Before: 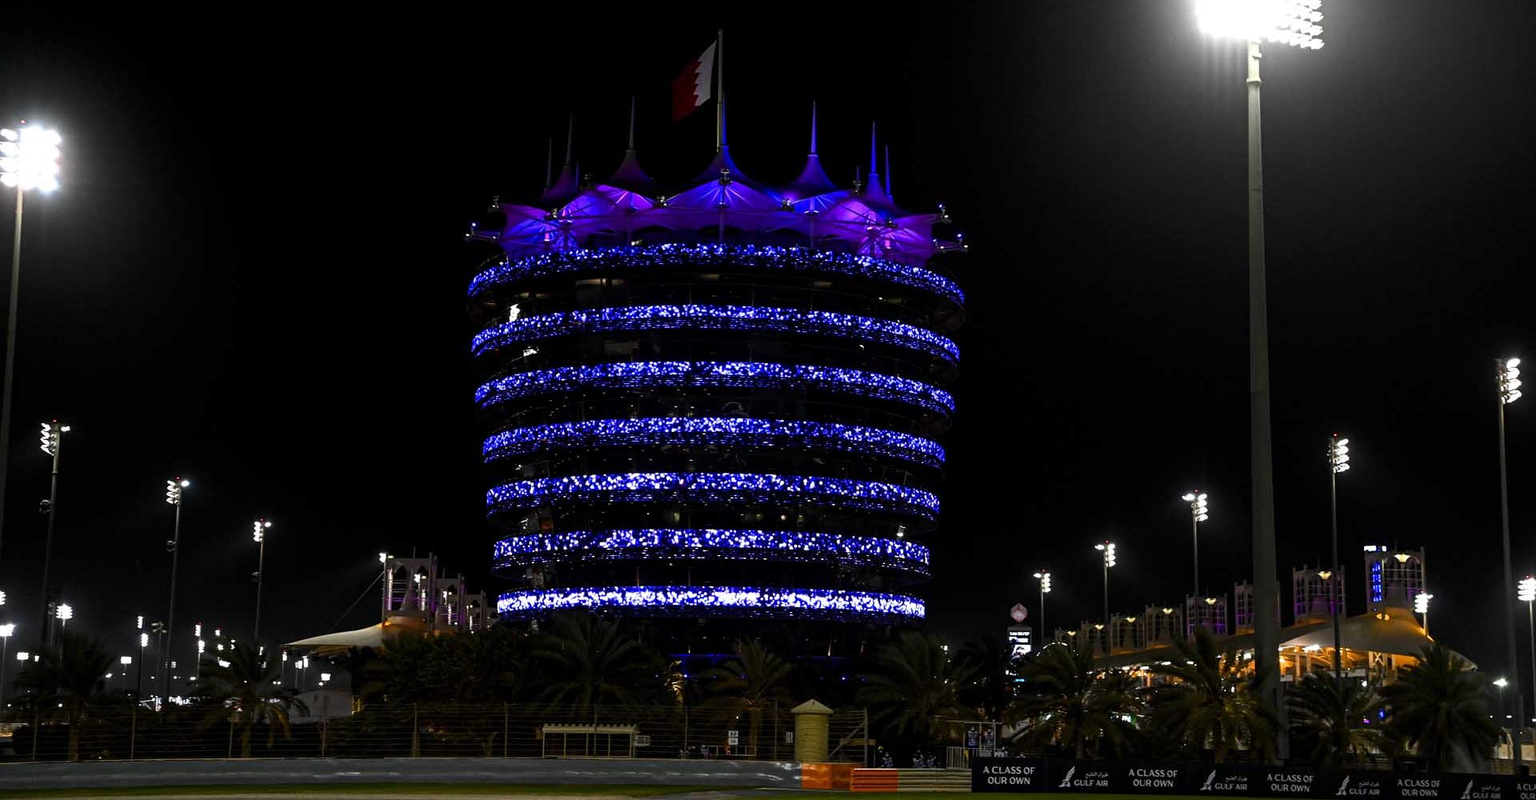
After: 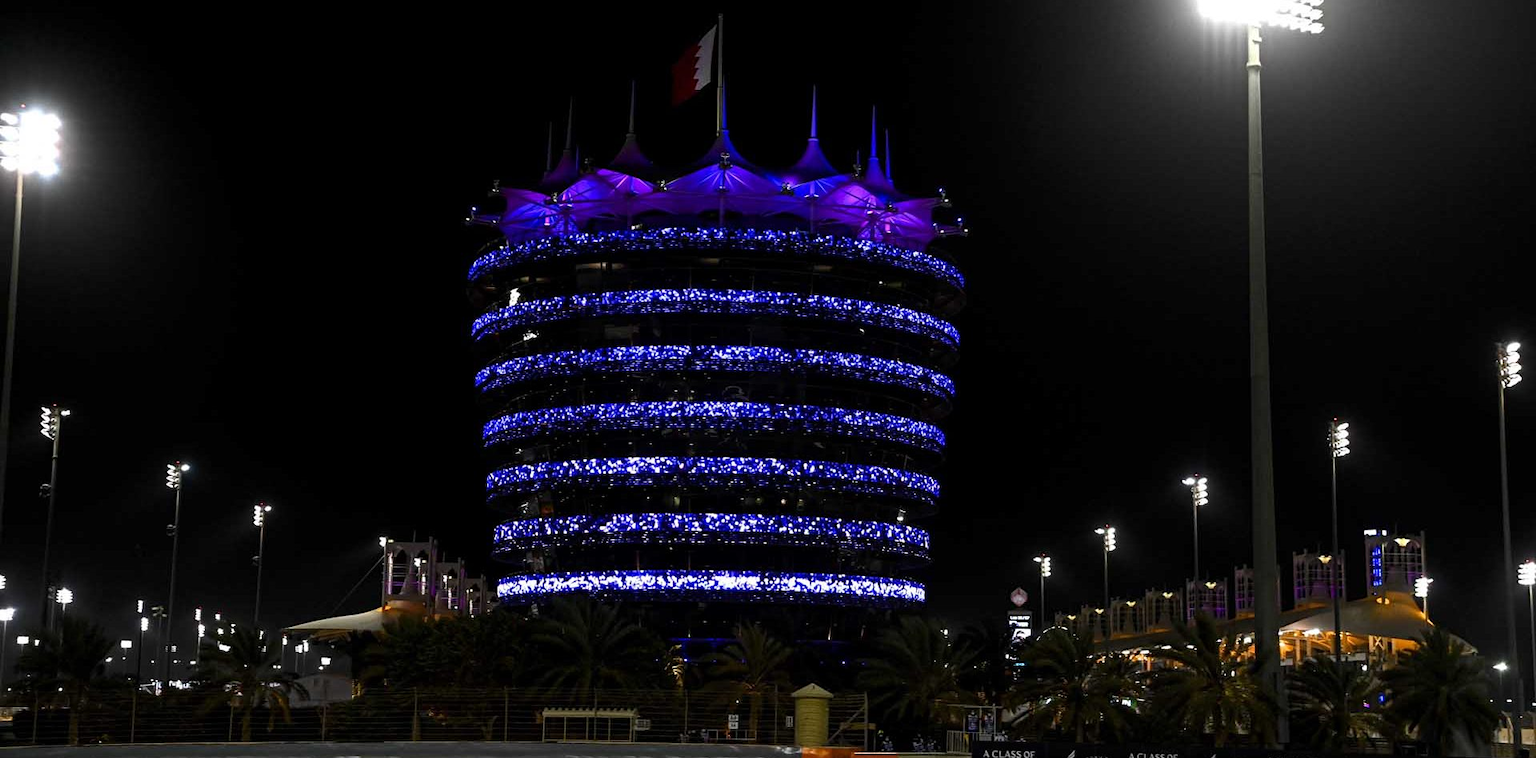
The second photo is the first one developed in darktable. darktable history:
crop and rotate: top 2.021%, bottom 3.131%
